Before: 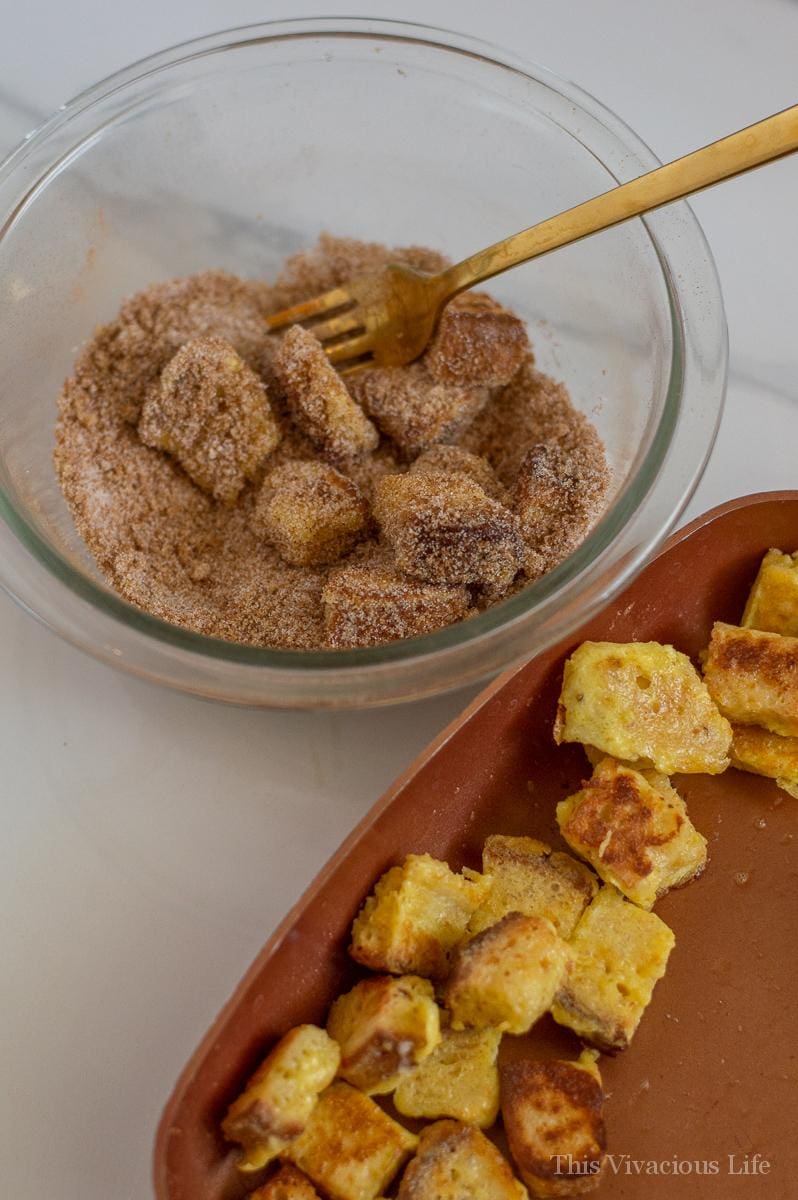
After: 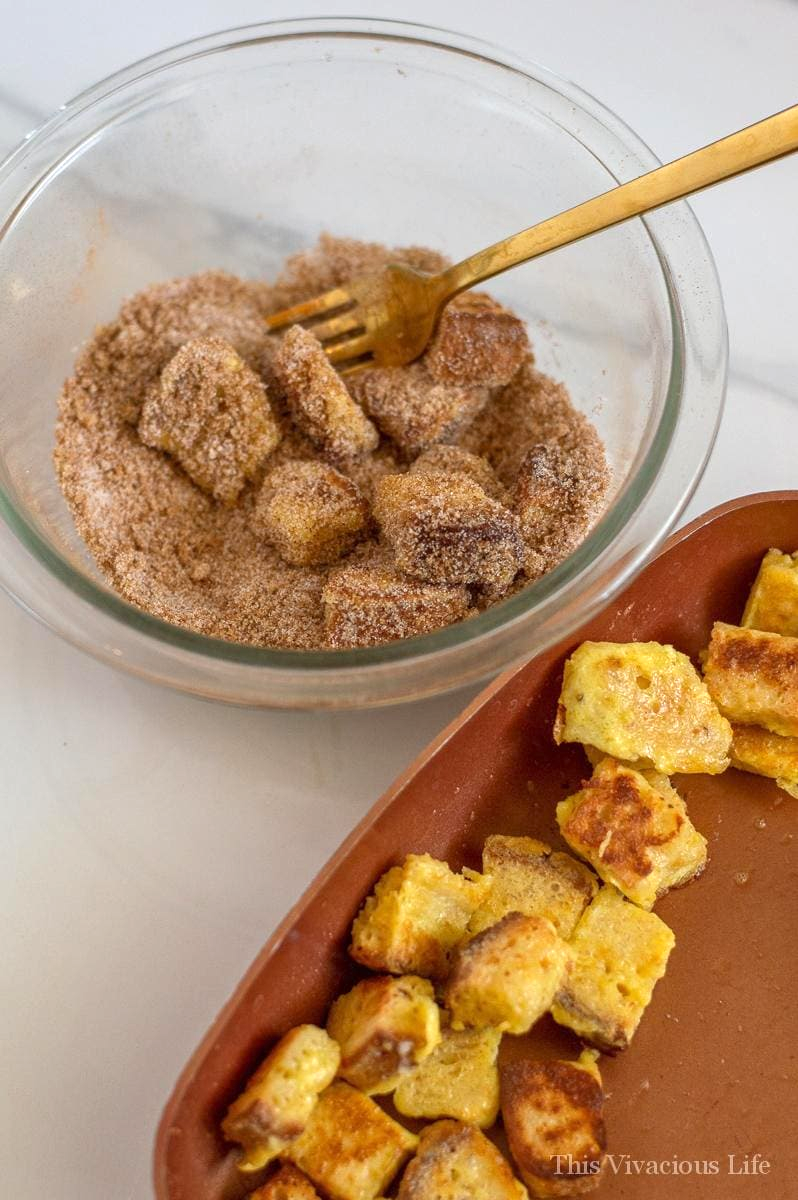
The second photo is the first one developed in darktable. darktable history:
exposure: exposure 0.603 EV, compensate exposure bias true, compensate highlight preservation false
